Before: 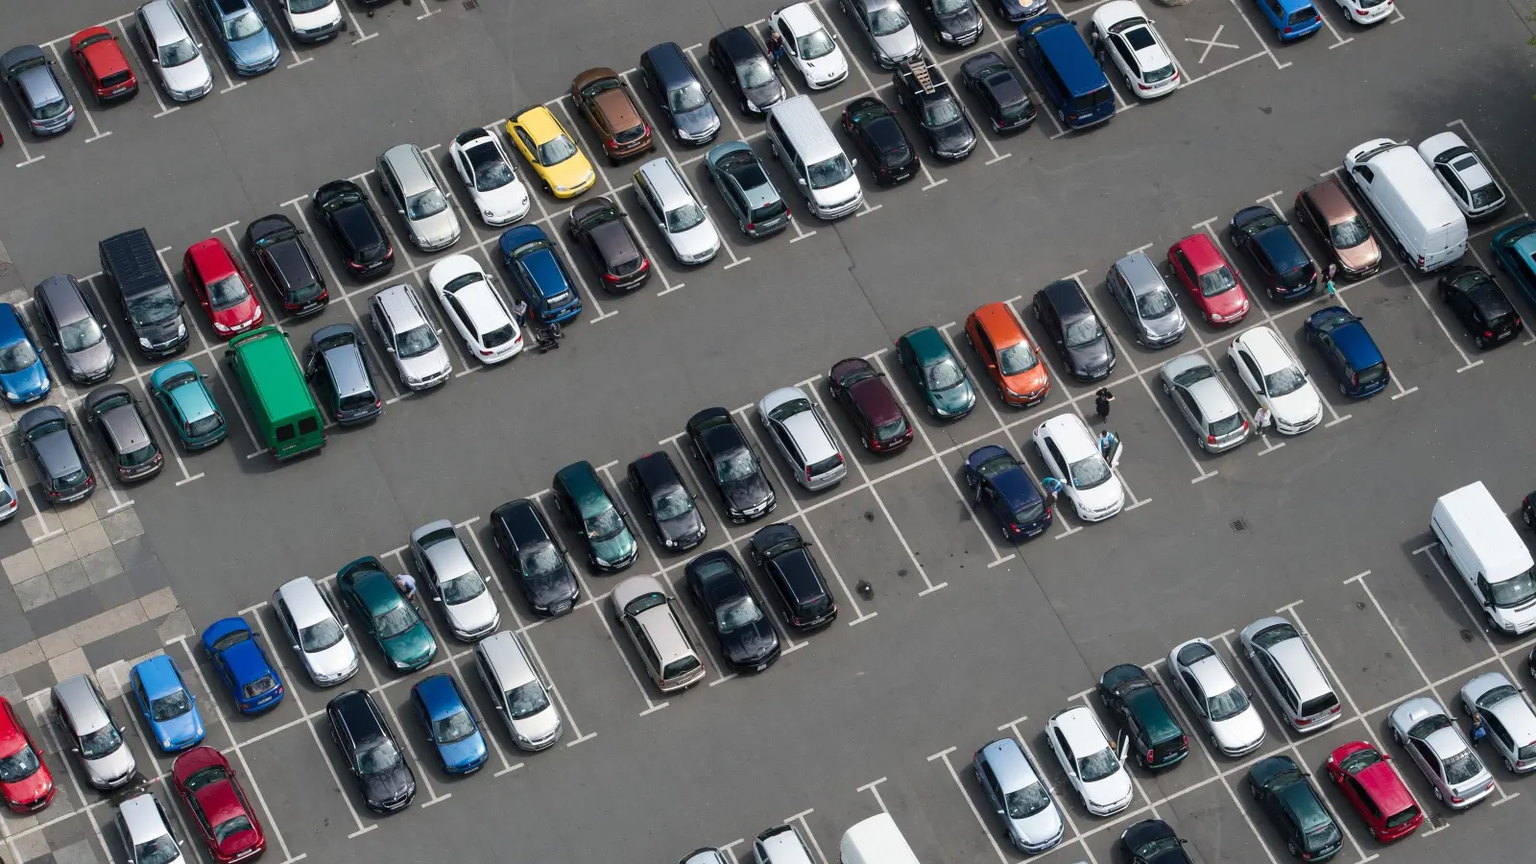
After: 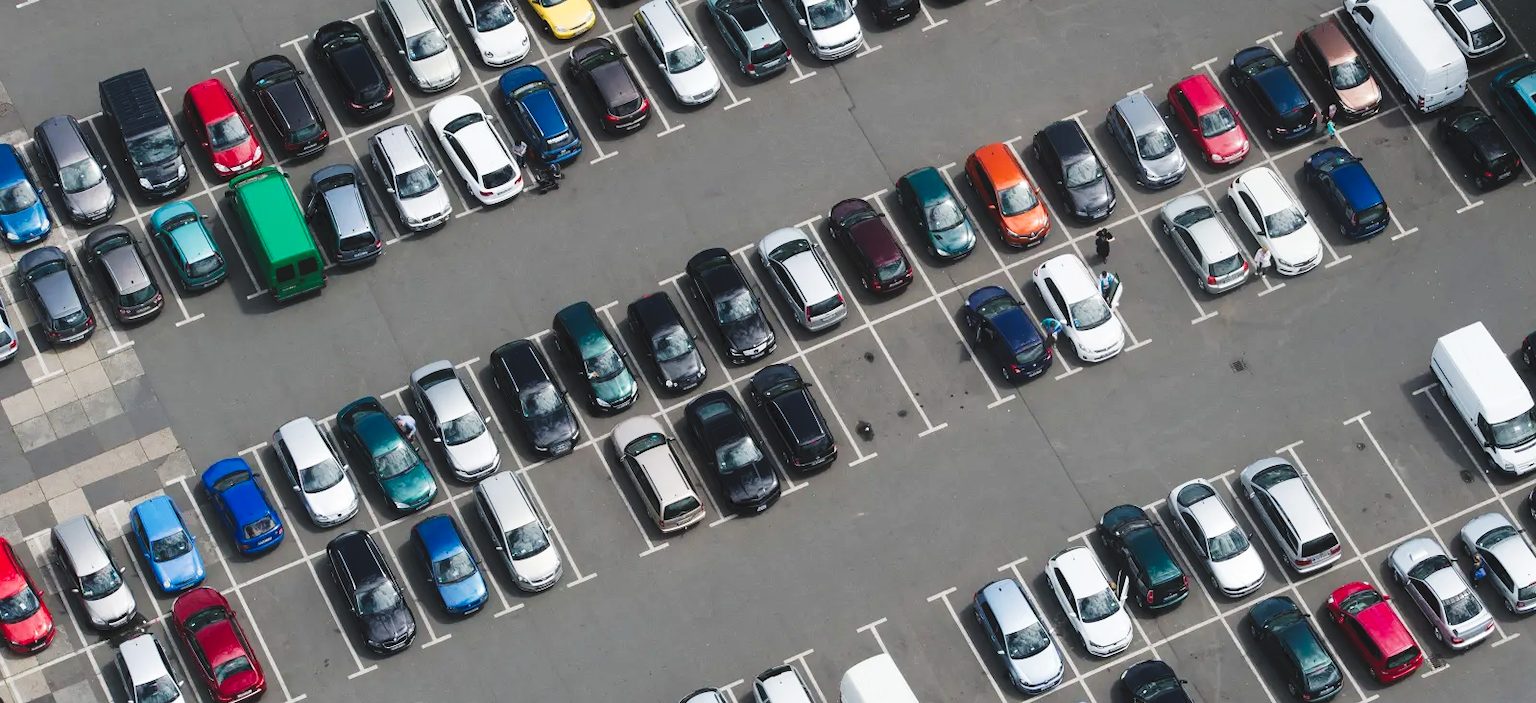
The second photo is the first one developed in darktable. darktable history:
tone curve: curves: ch0 [(0, 0) (0.003, 0.065) (0.011, 0.072) (0.025, 0.09) (0.044, 0.104) (0.069, 0.116) (0.1, 0.127) (0.136, 0.15) (0.177, 0.184) (0.224, 0.223) (0.277, 0.28) (0.335, 0.361) (0.399, 0.443) (0.468, 0.525) (0.543, 0.616) (0.623, 0.713) (0.709, 0.79) (0.801, 0.866) (0.898, 0.933) (1, 1)], preserve colors none
crop and rotate: top 18.507%
